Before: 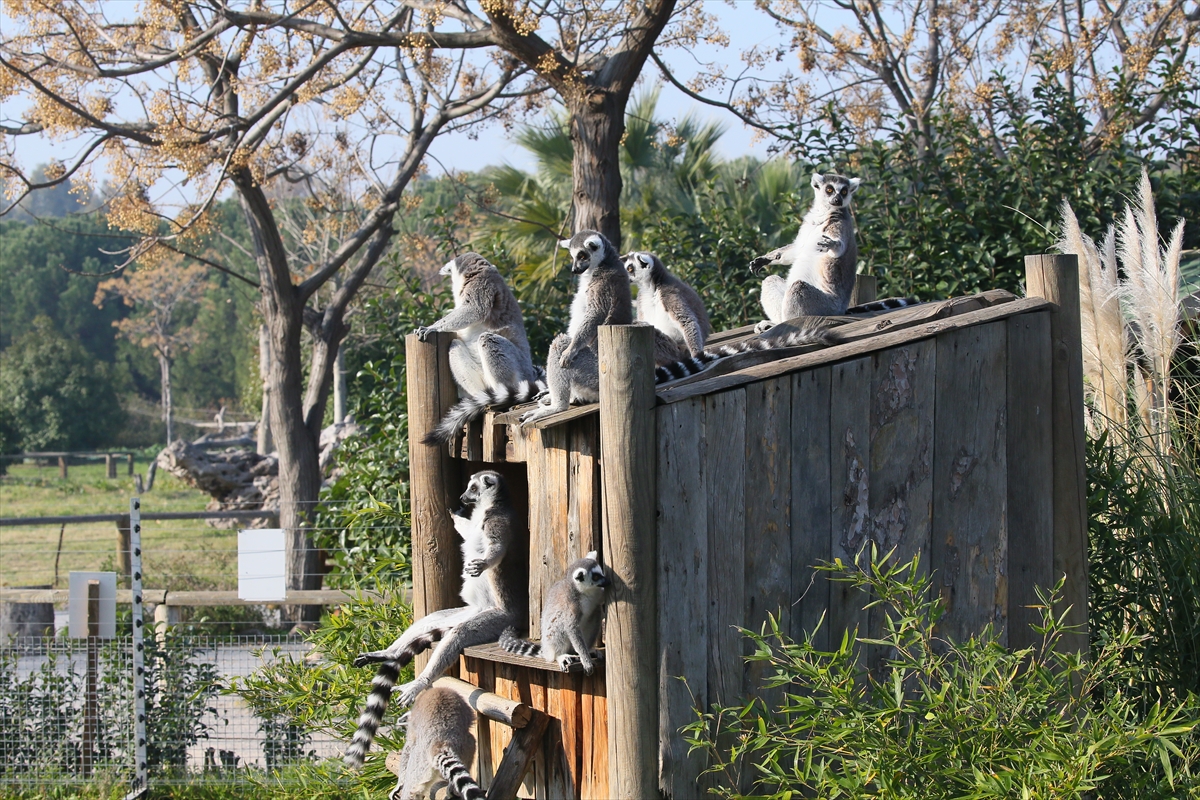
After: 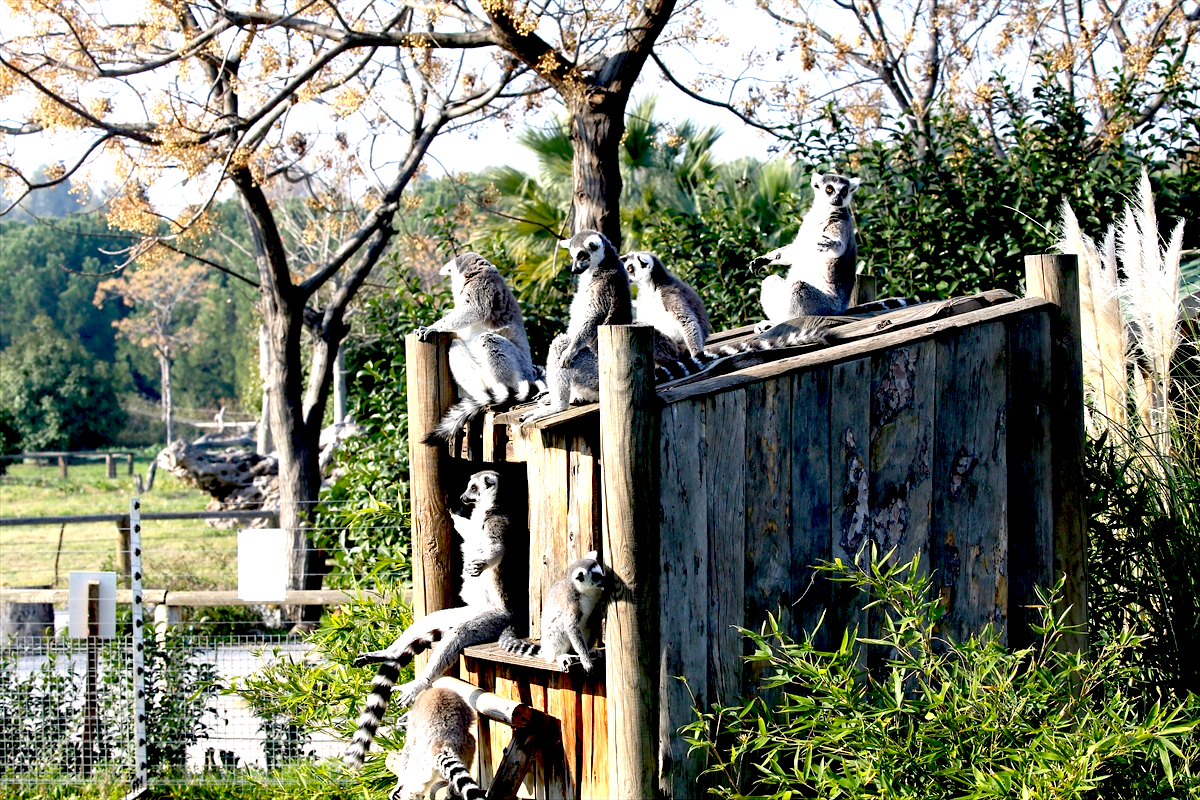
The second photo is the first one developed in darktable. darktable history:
exposure: black level correction 0.035, exposure 0.9 EV, compensate highlight preservation false
white balance: emerald 1
